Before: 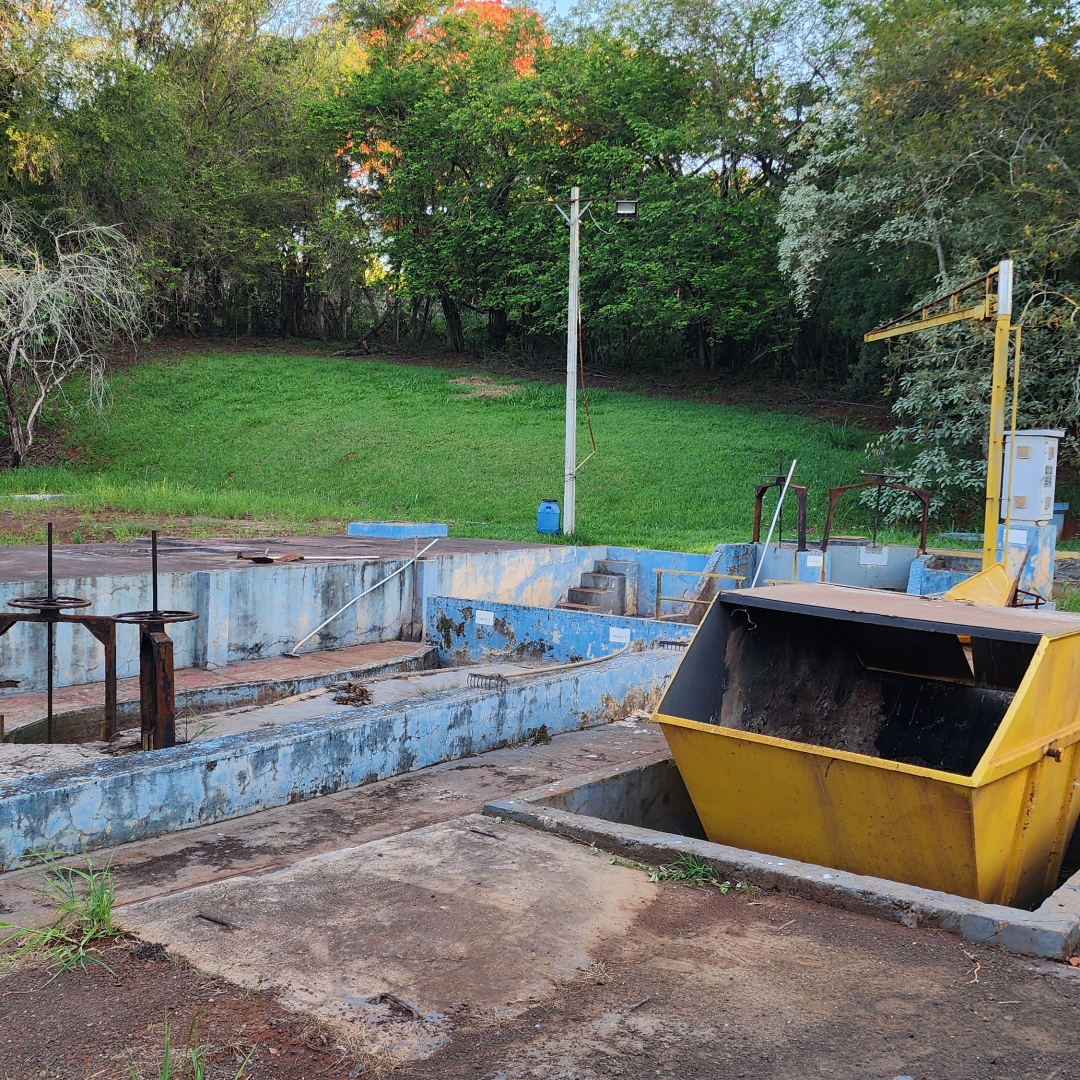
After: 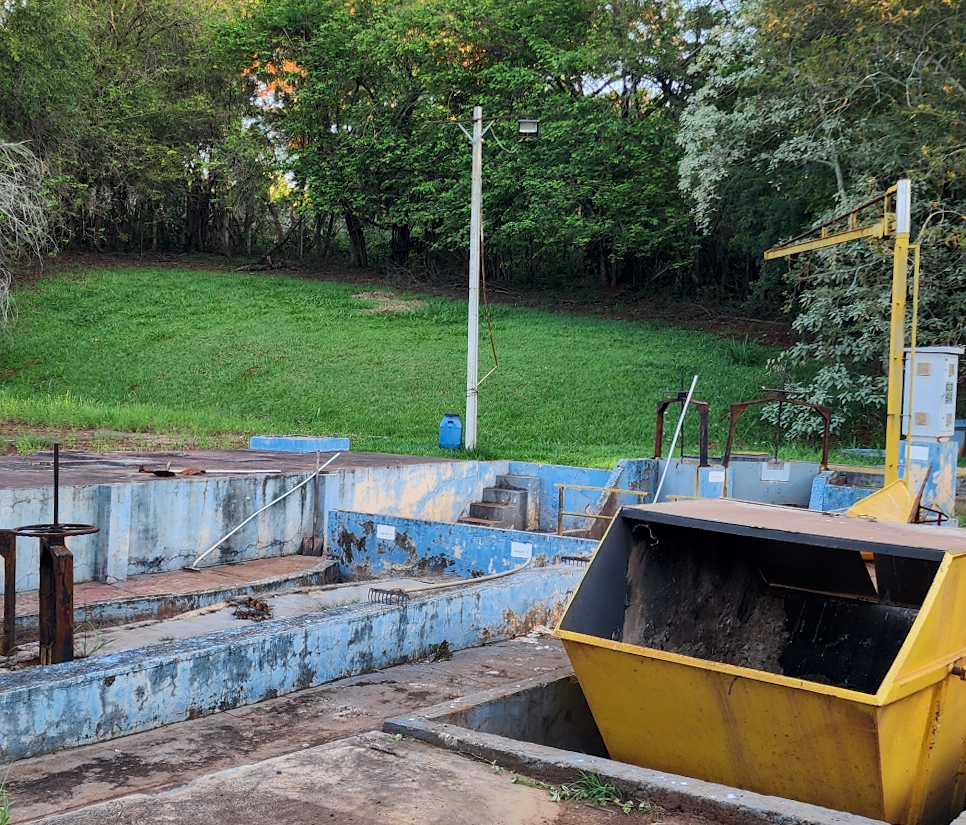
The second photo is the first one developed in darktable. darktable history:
crop: left 8.155%, top 6.611%, bottom 15.385%
rotate and perspective: rotation 0.226°, lens shift (vertical) -0.042, crop left 0.023, crop right 0.982, crop top 0.006, crop bottom 0.994
local contrast: mode bilateral grid, contrast 20, coarseness 50, detail 132%, midtone range 0.2
